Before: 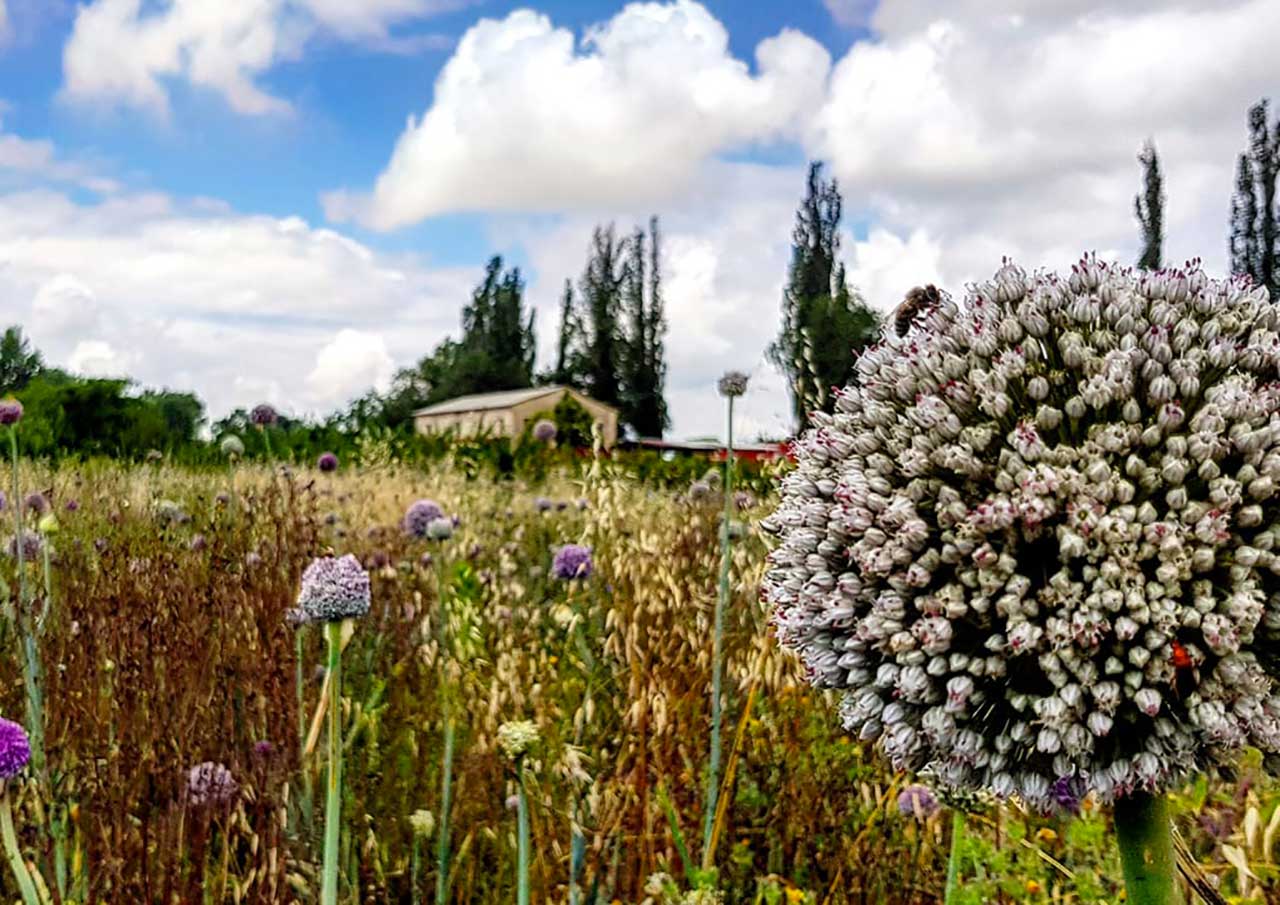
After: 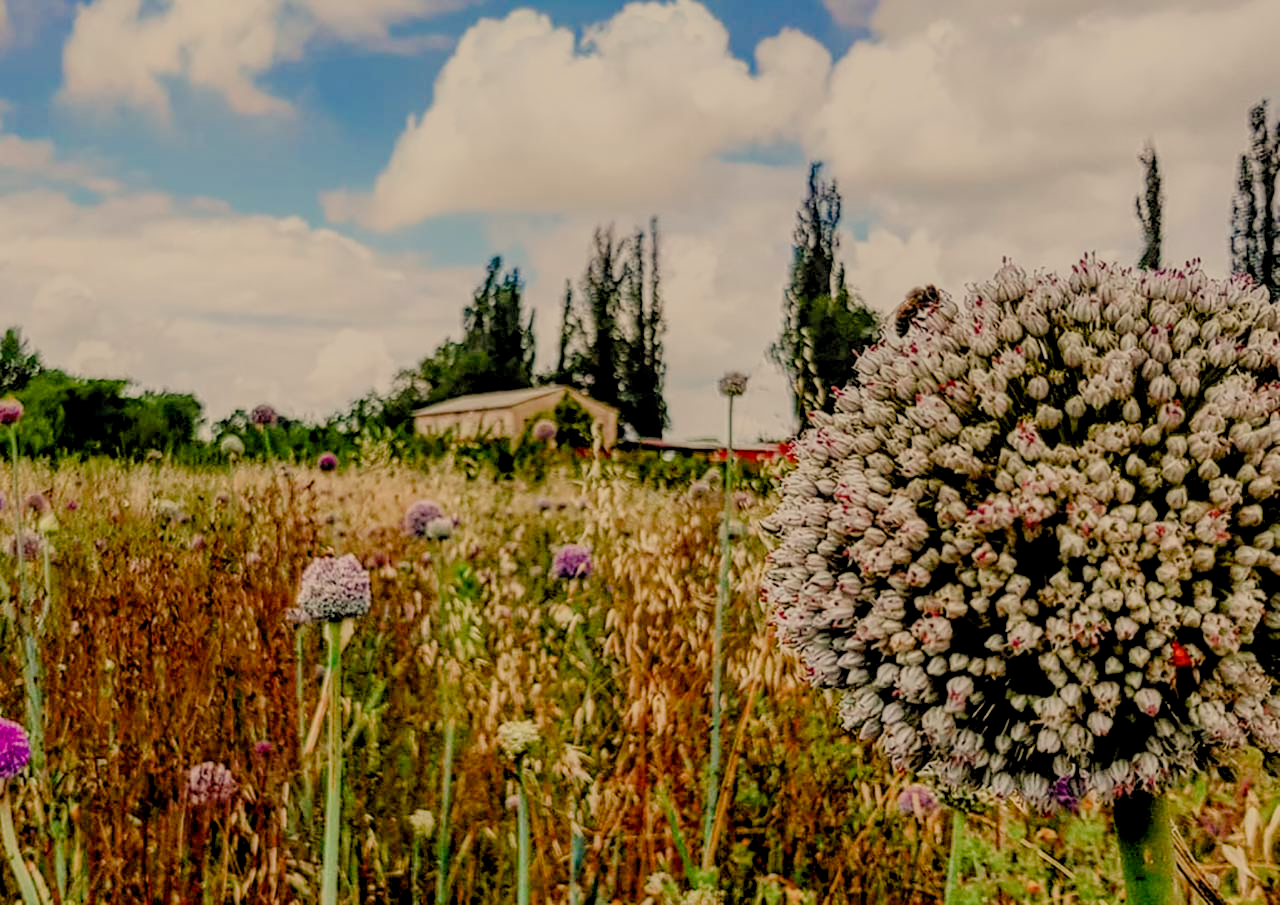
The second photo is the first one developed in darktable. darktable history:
local contrast: on, module defaults
white balance: red 1.123, blue 0.83
filmic rgb: black relative exposure -4.58 EV, white relative exposure 4.8 EV, threshold 3 EV, hardness 2.36, latitude 36.07%, contrast 1.048, highlights saturation mix 1.32%, shadows ↔ highlights balance 1.25%, color science v4 (2020), enable highlight reconstruction true
color balance rgb: shadows lift › chroma 1%, shadows lift › hue 113°, highlights gain › chroma 0.2%, highlights gain › hue 333°, perceptual saturation grading › global saturation 20%, perceptual saturation grading › highlights -50%, perceptual saturation grading › shadows 25%, contrast -30%
